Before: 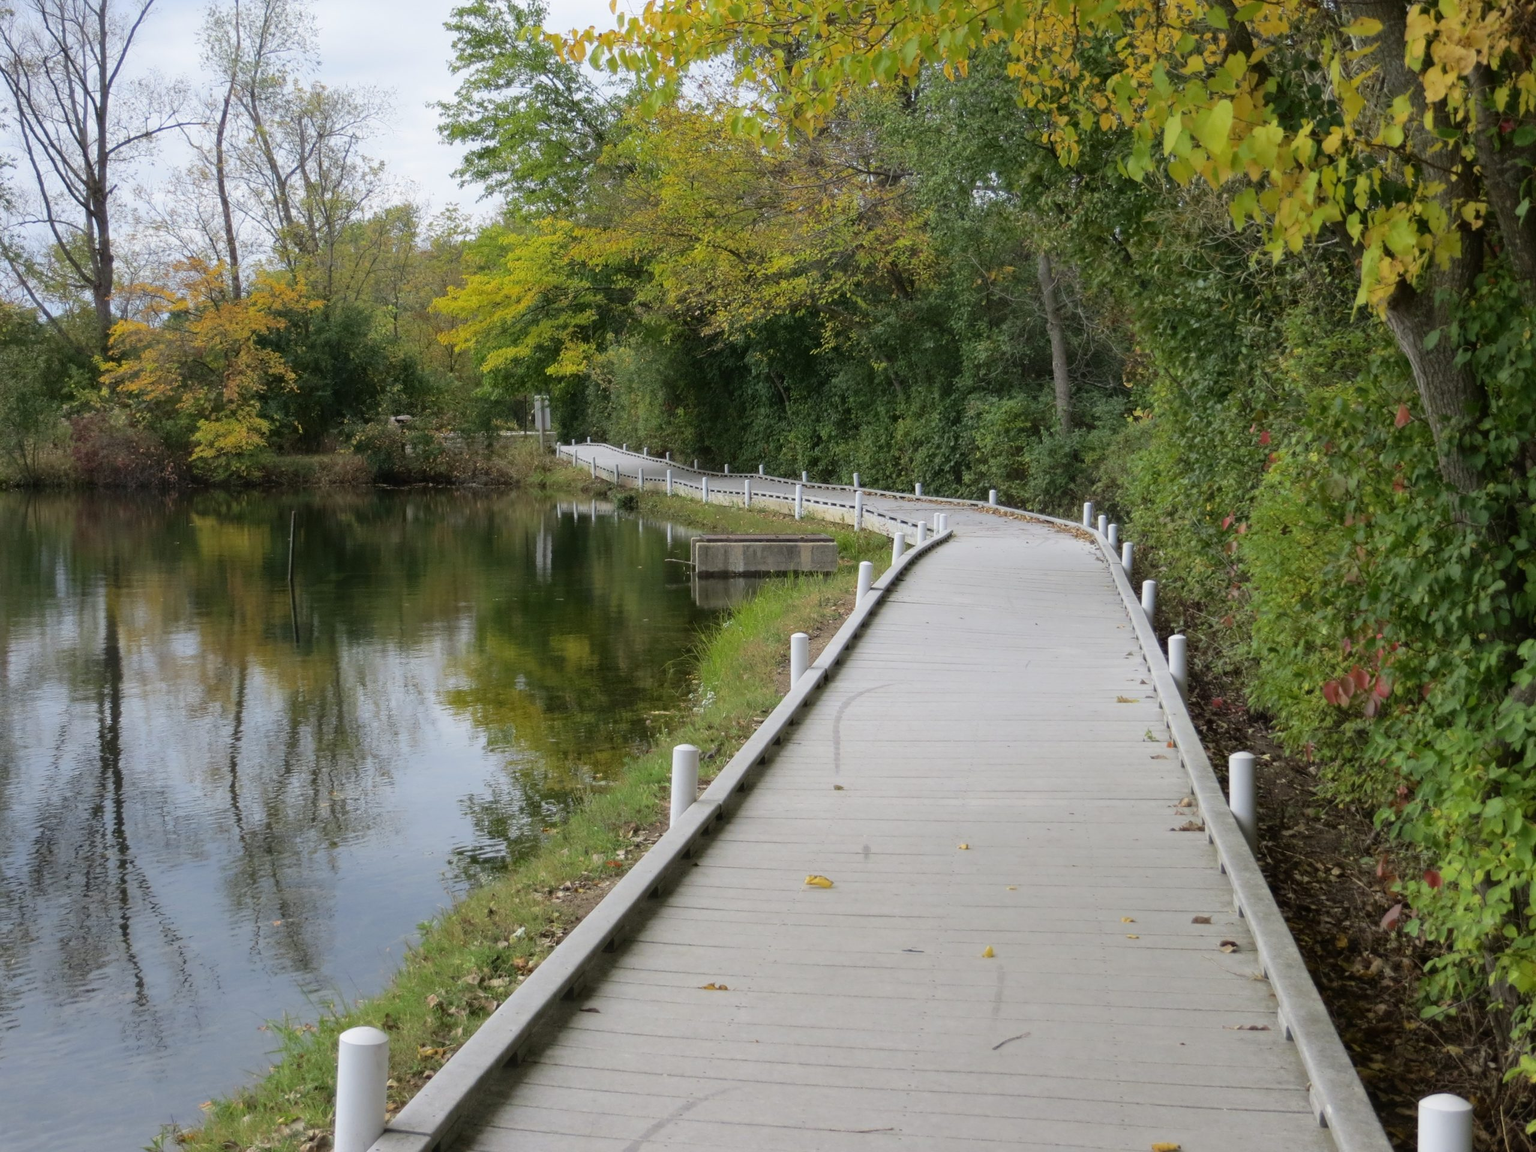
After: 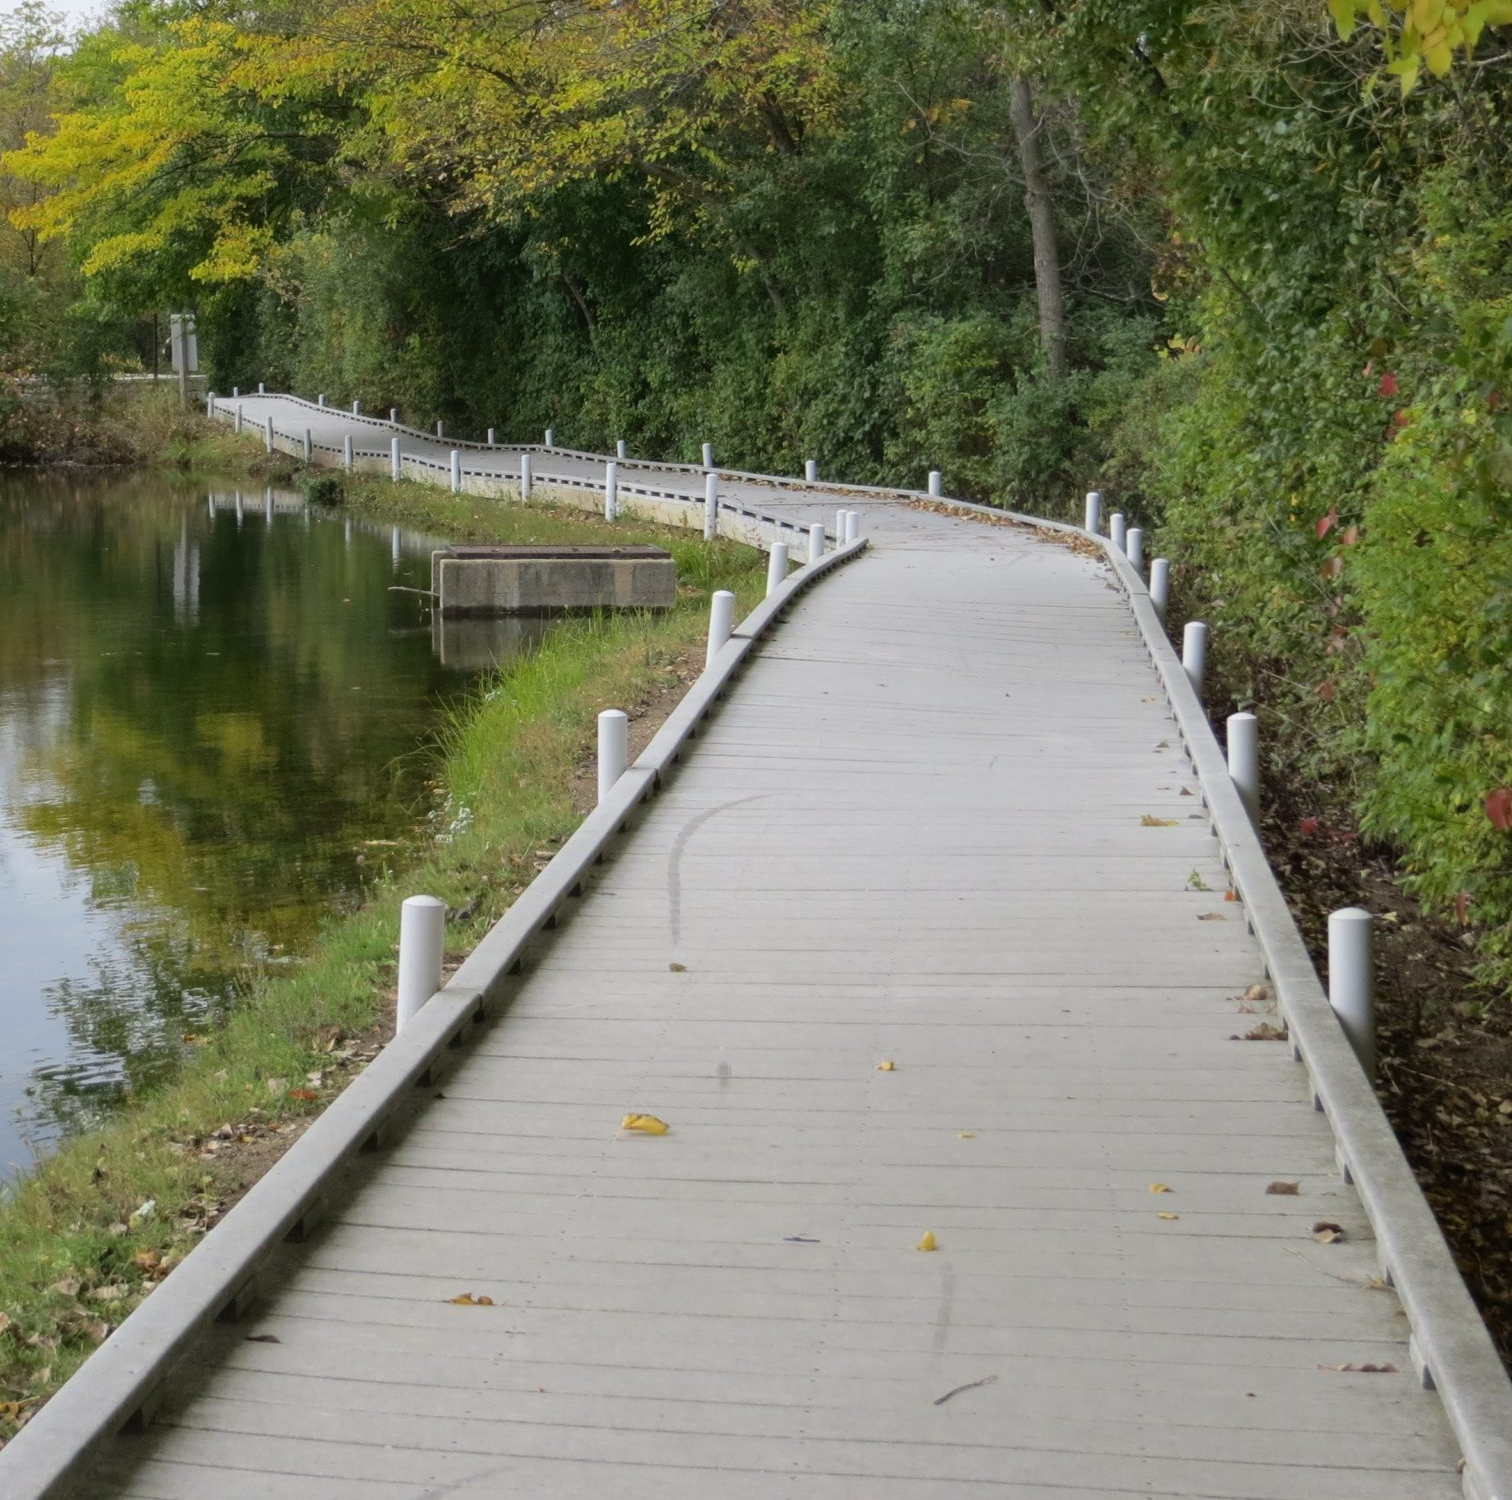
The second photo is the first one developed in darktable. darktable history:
crop and rotate: left 28.13%, top 17.985%, right 12.781%, bottom 3.862%
